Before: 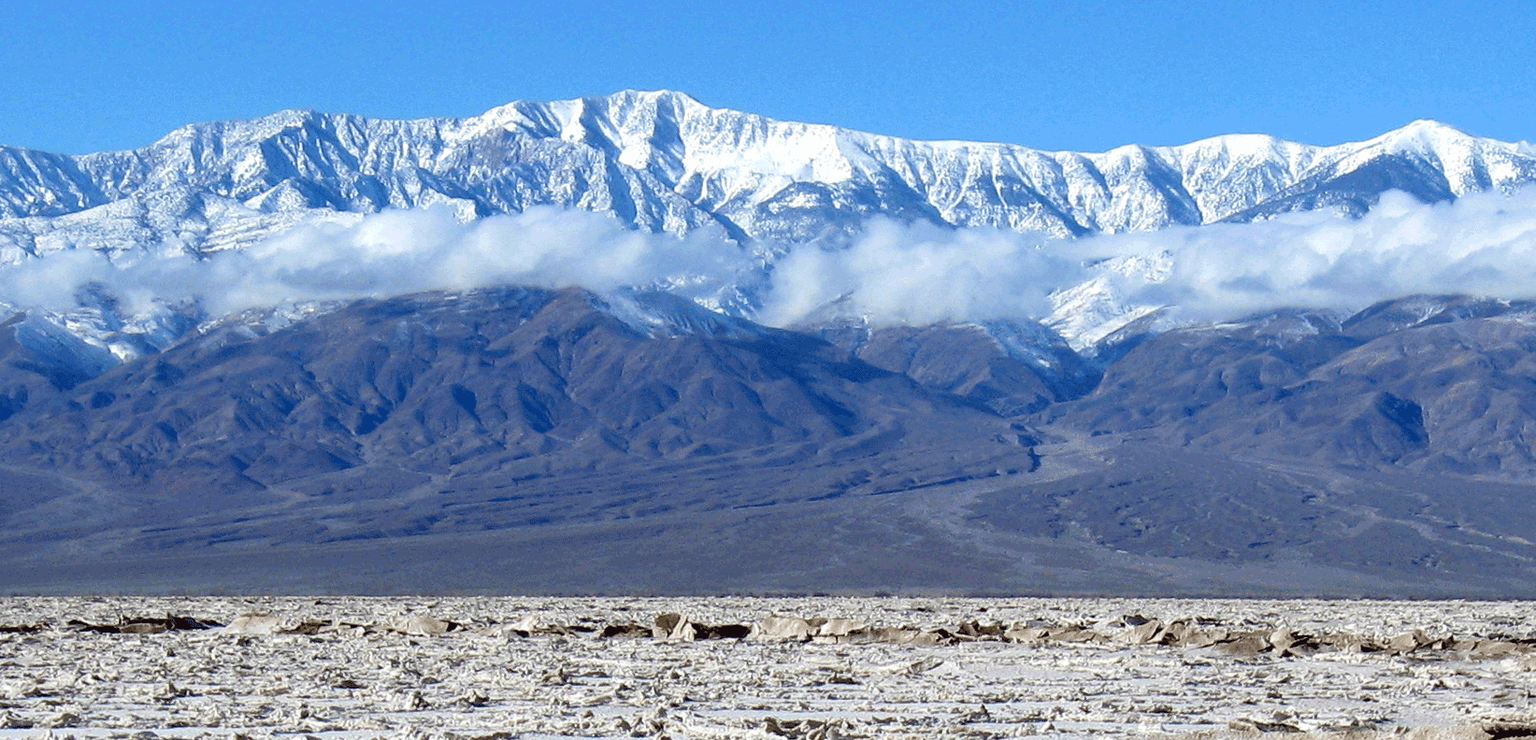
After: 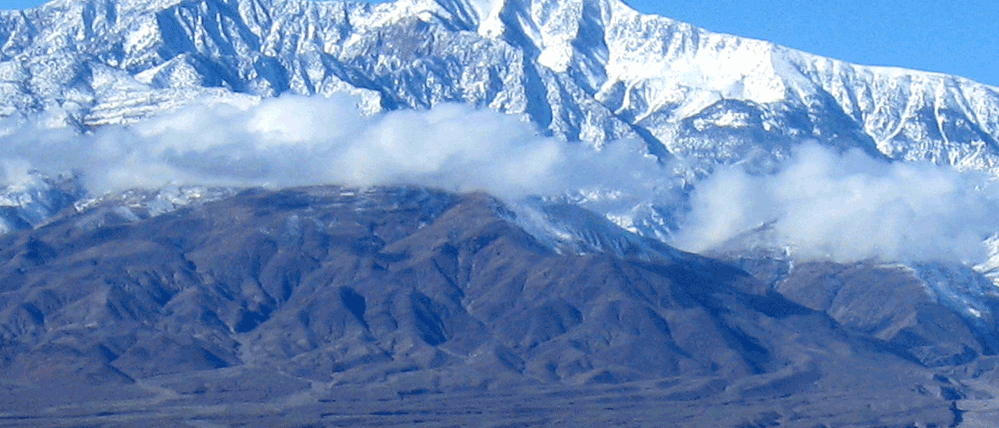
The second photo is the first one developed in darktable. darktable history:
crop and rotate: angle -4.41°, left 2.244%, top 6.725%, right 27.42%, bottom 30.715%
